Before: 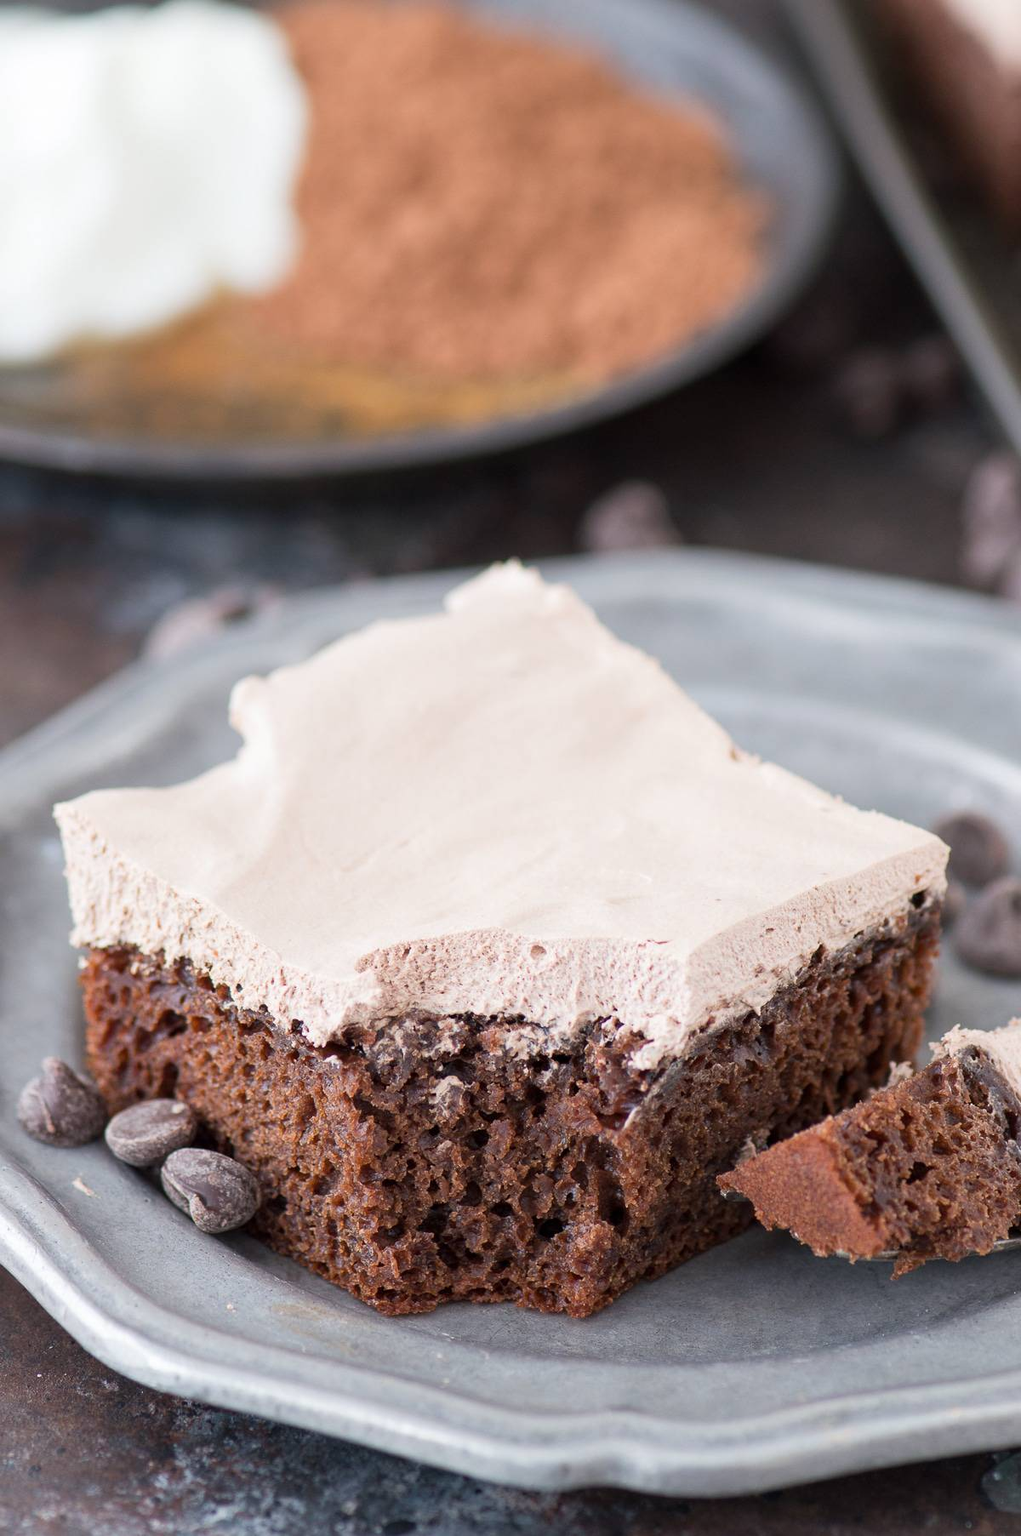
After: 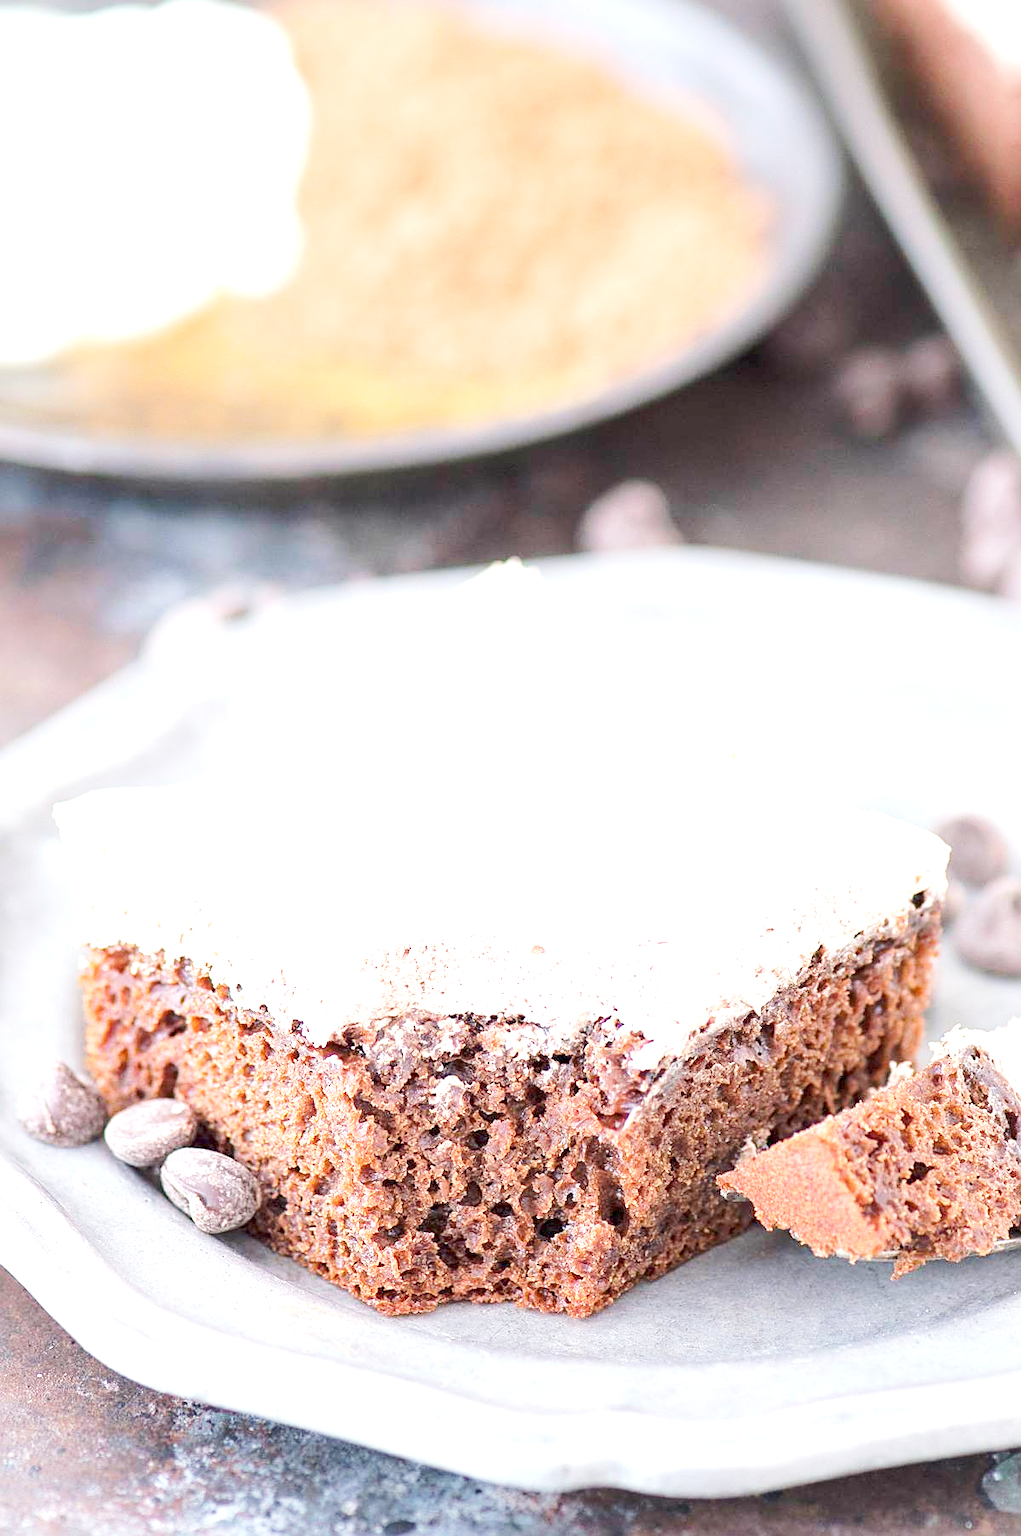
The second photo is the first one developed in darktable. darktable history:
base curve: curves: ch0 [(0, 0) (0.204, 0.334) (0.55, 0.733) (1, 1)], preserve colors none
tone equalizer: -8 EV 1.02 EV, -7 EV 1.03 EV, -6 EV 0.978 EV, -5 EV 1.04 EV, -4 EV 0.995 EV, -3 EV 0.768 EV, -2 EV 0.482 EV, -1 EV 0.225 EV, edges refinement/feathering 500, mask exposure compensation -1.57 EV, preserve details no
exposure: exposure 1.148 EV, compensate highlight preservation false
sharpen: on, module defaults
